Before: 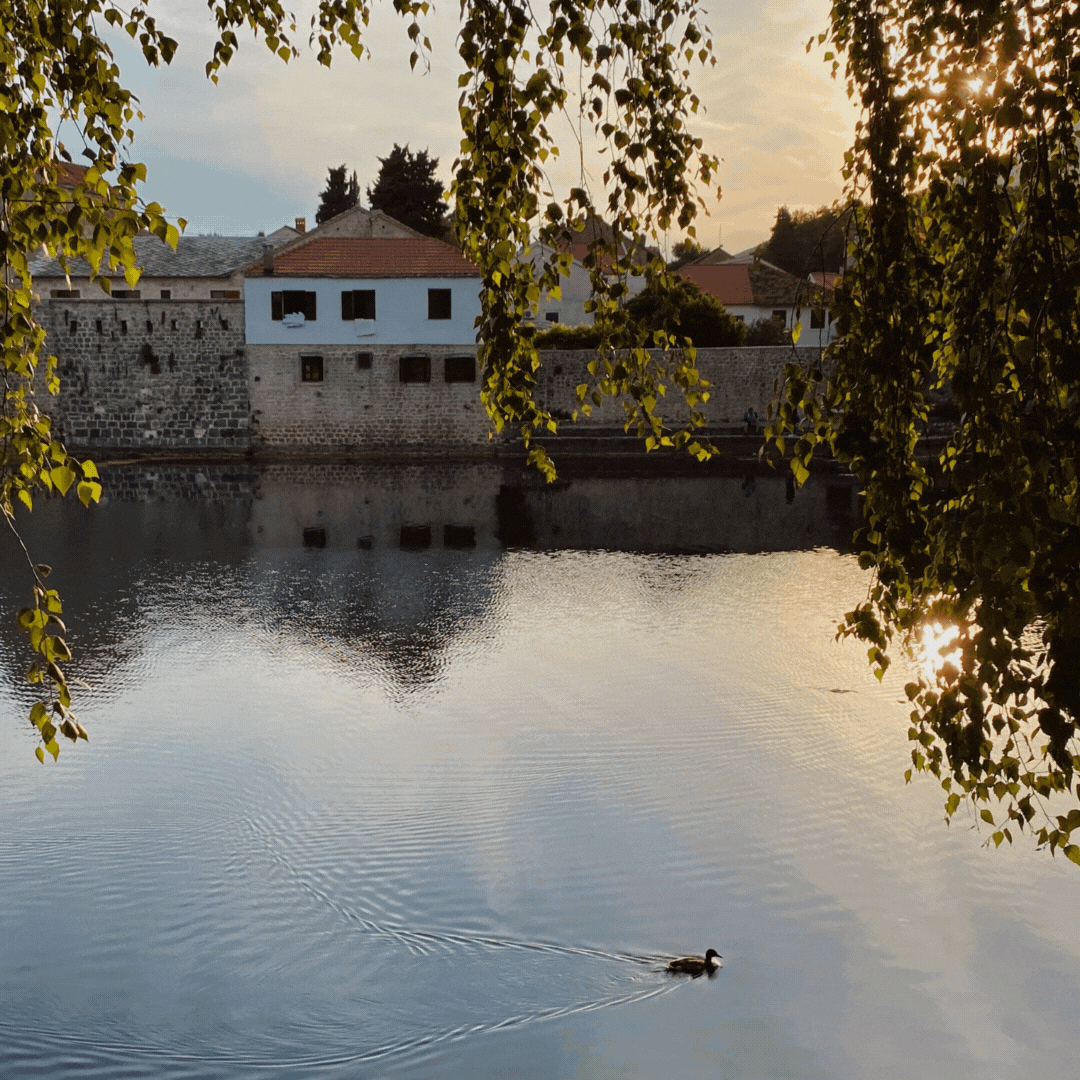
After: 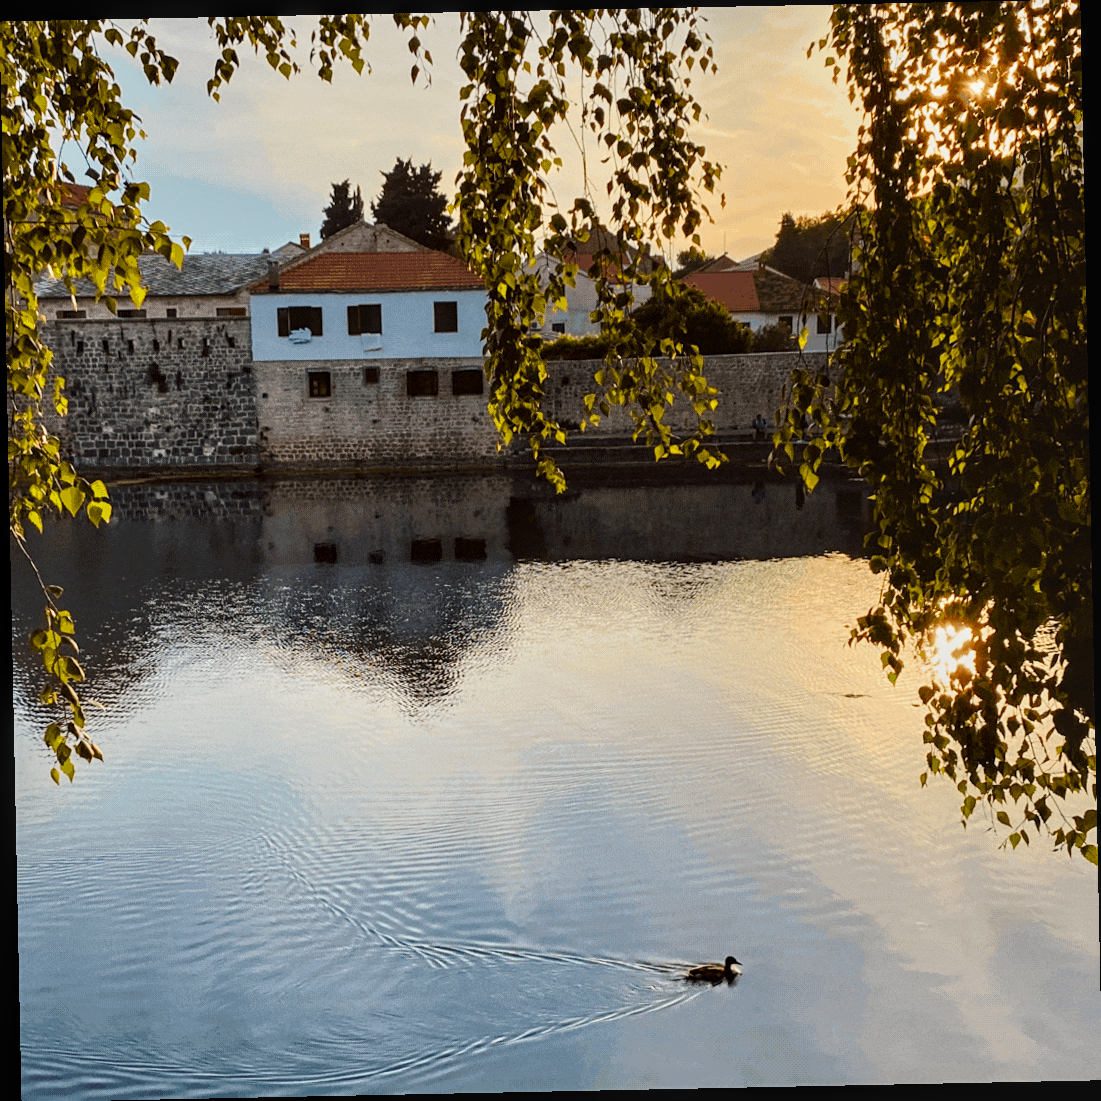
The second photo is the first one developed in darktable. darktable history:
local contrast: on, module defaults
rotate and perspective: rotation -1.17°, automatic cropping off
sharpen: amount 0.2
contrast brightness saturation: contrast 0.23, brightness 0.1, saturation 0.29
color balance rgb: perceptual saturation grading › global saturation 10%, global vibrance 10%
